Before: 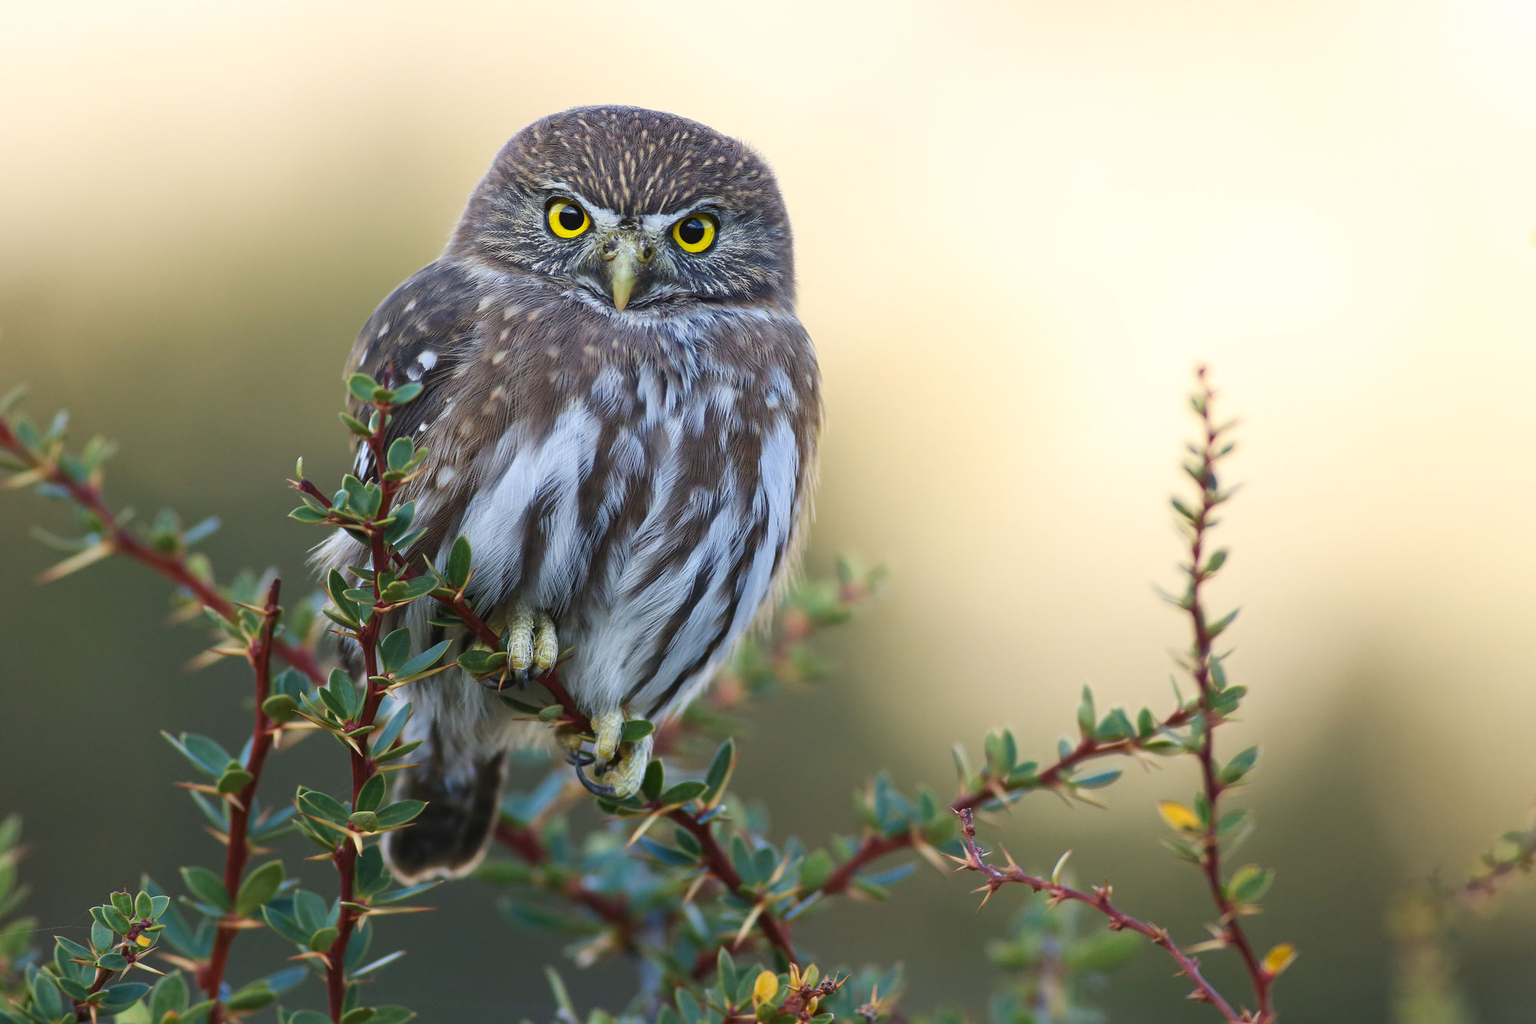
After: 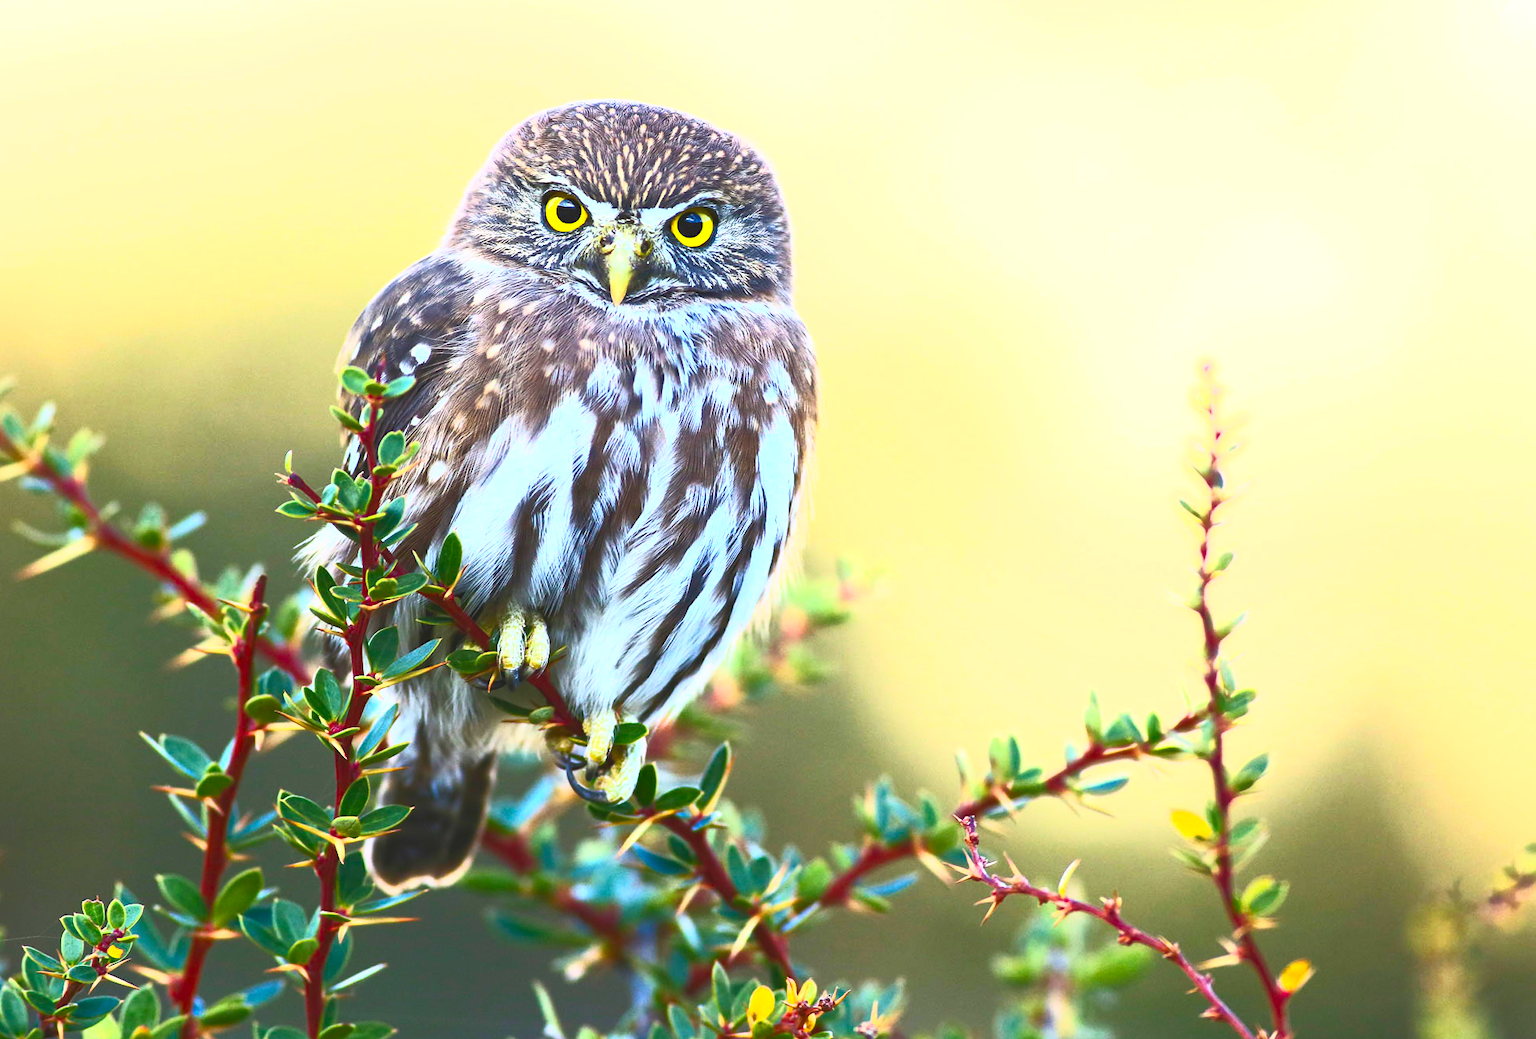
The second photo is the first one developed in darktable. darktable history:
contrast brightness saturation: contrast 1, brightness 1, saturation 1
rotate and perspective: rotation 0.226°, lens shift (vertical) -0.042, crop left 0.023, crop right 0.982, crop top 0.006, crop bottom 0.994
exposure: compensate highlight preservation false
white balance: emerald 1
